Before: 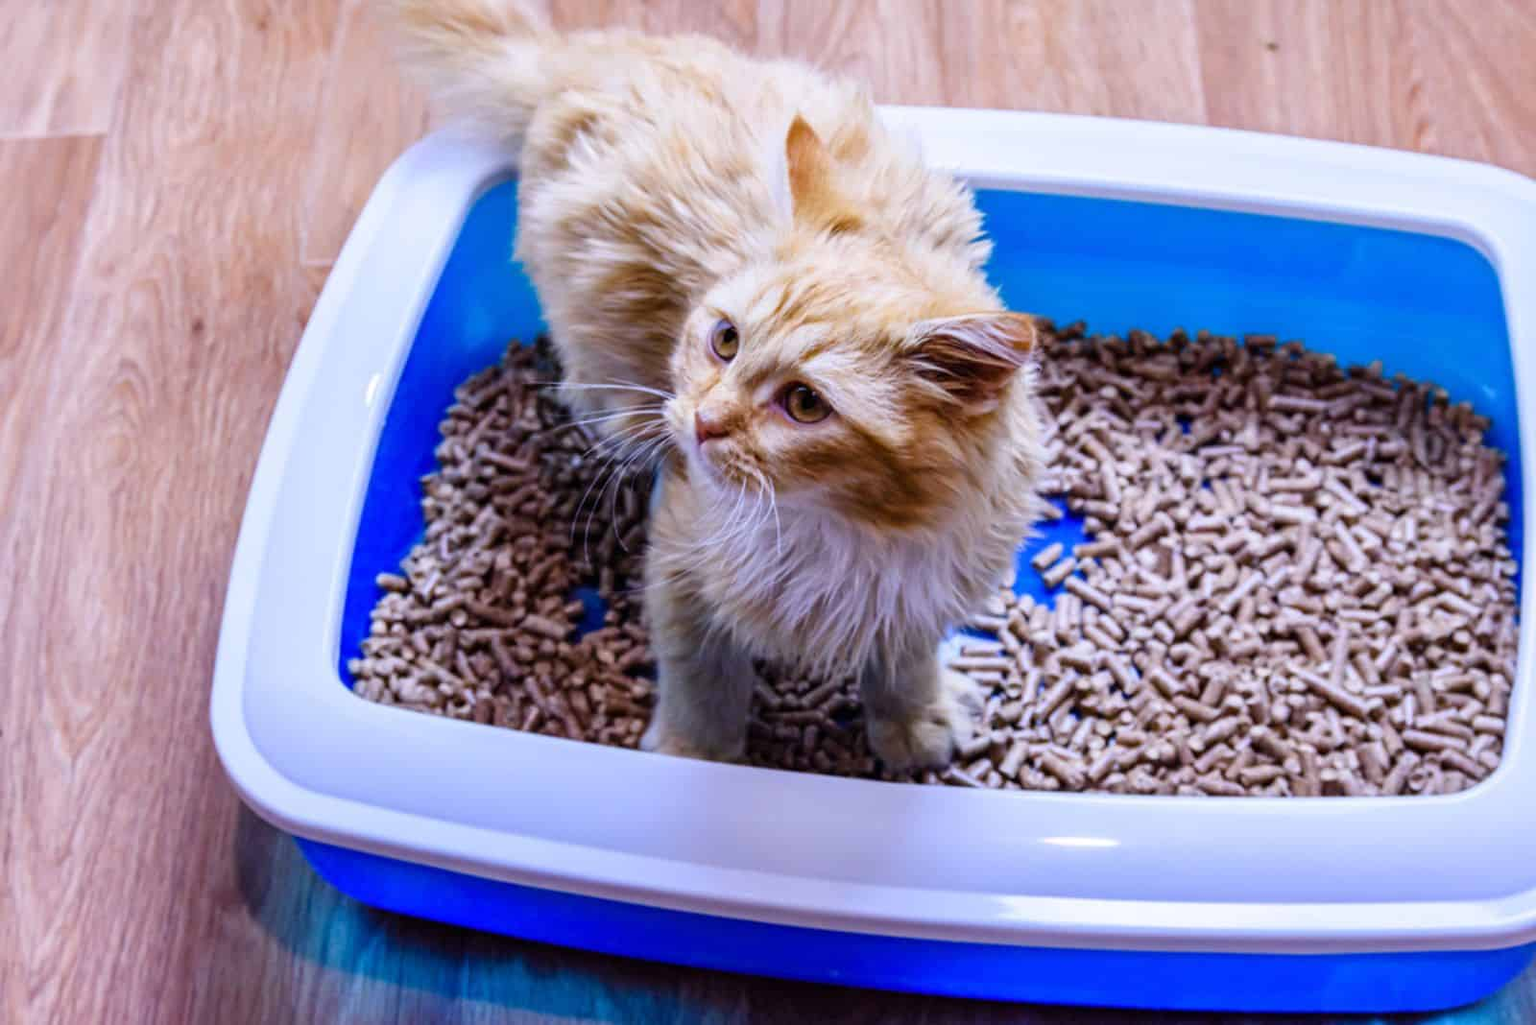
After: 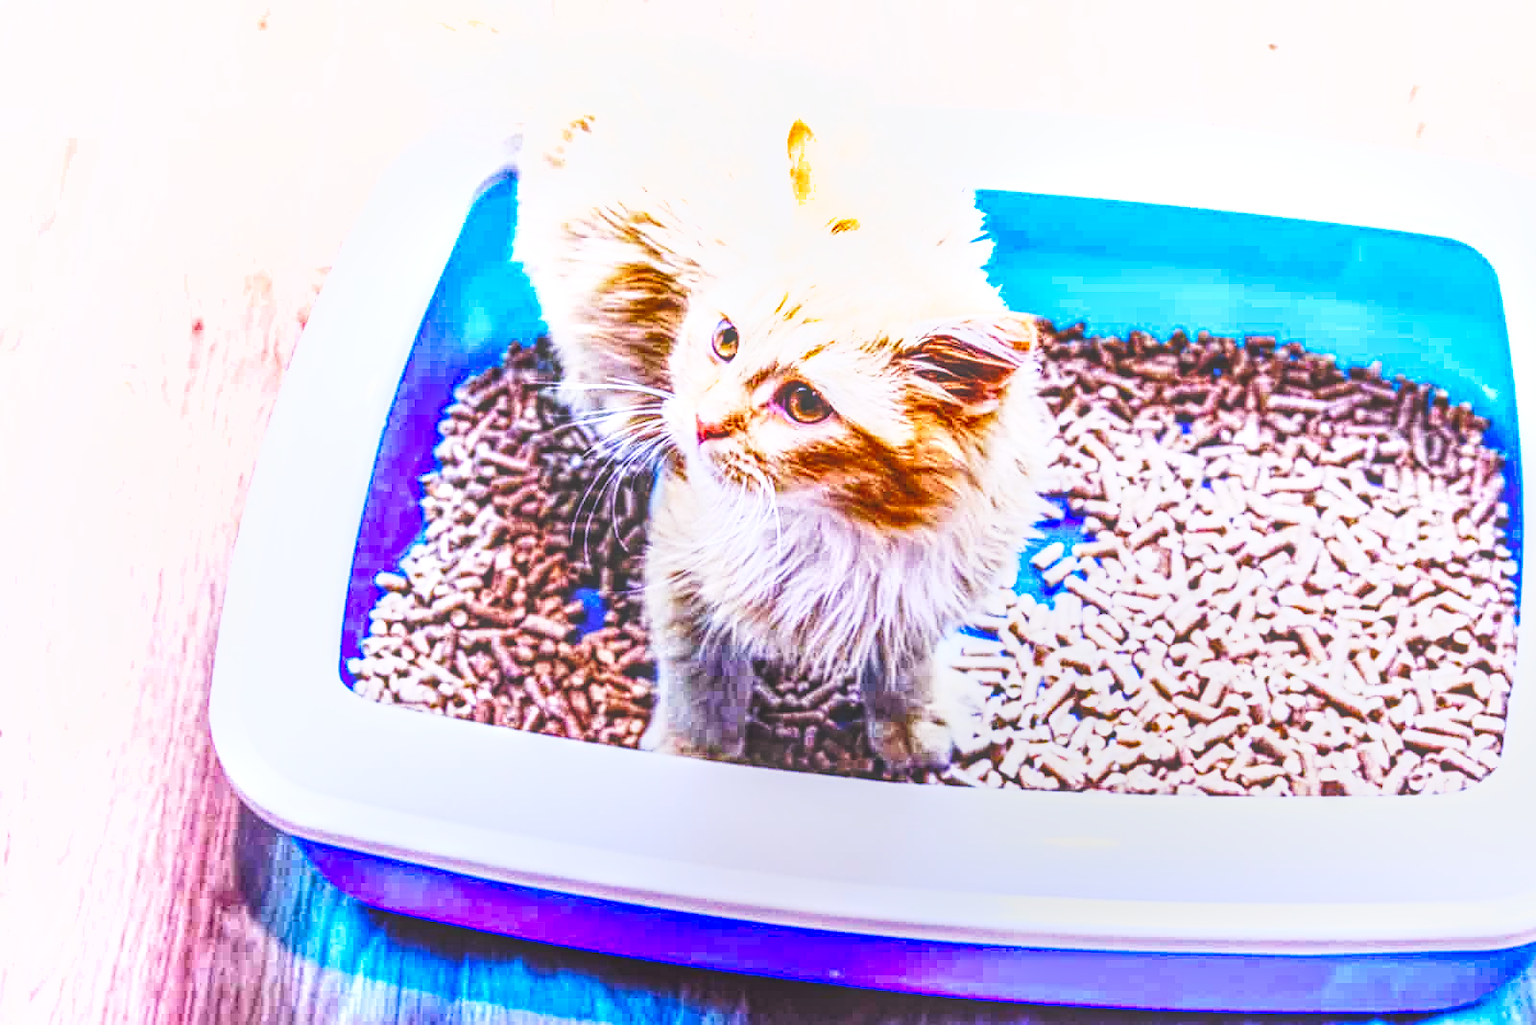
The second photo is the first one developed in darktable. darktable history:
tone equalizer: -8 EV -0.75 EV, -7 EV -0.7 EV, -6 EV -0.6 EV, -5 EV -0.4 EV, -3 EV 0.4 EV, -2 EV 0.6 EV, -1 EV 0.7 EV, +0 EV 0.75 EV, edges refinement/feathering 500, mask exposure compensation -1.57 EV, preserve details no
base curve: curves: ch0 [(0, 0) (0.028, 0.03) (0.121, 0.232) (0.46, 0.748) (0.859, 0.968) (1, 1)], preserve colors none
sharpen: on, module defaults
contrast brightness saturation: contrast 0.16, saturation 0.32
local contrast: highlights 20%, shadows 30%, detail 200%, midtone range 0.2
shadows and highlights: soften with gaussian
exposure: exposure 0.935 EV, compensate highlight preservation false
